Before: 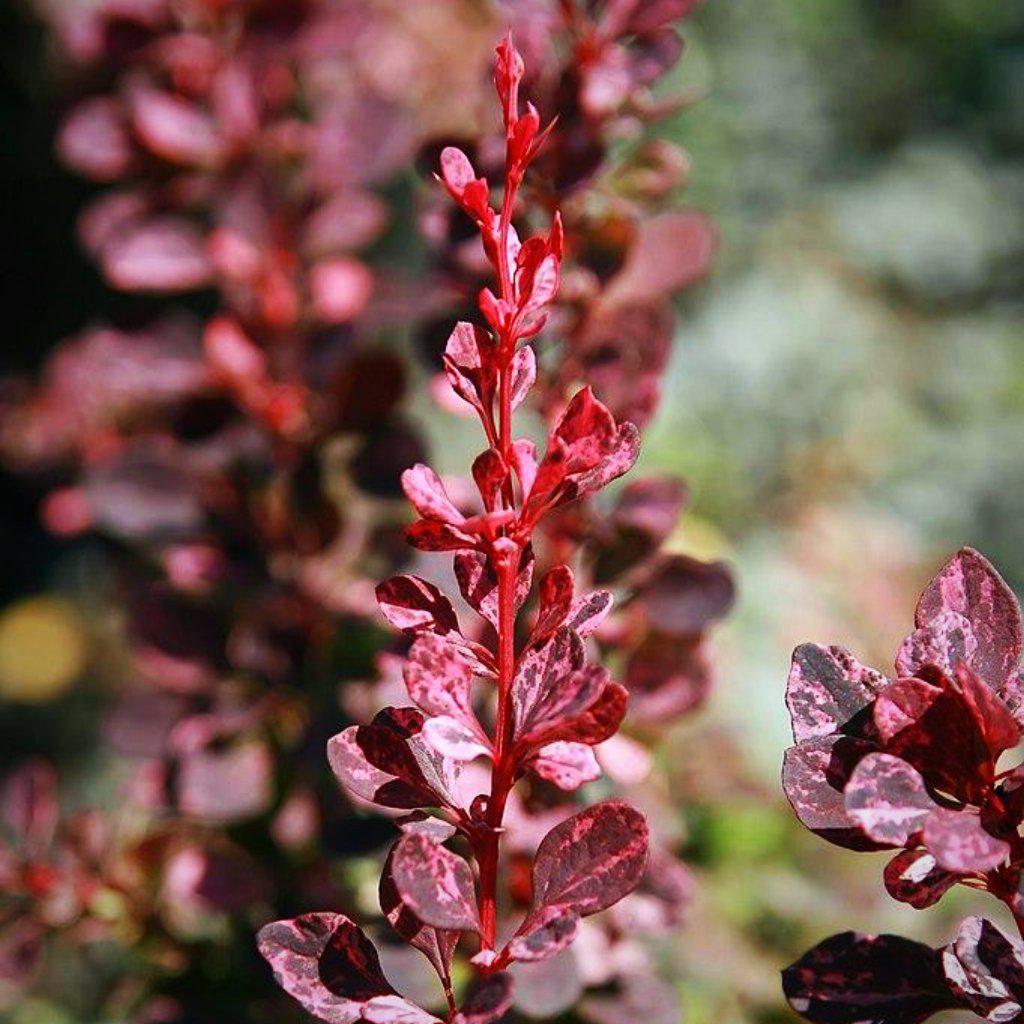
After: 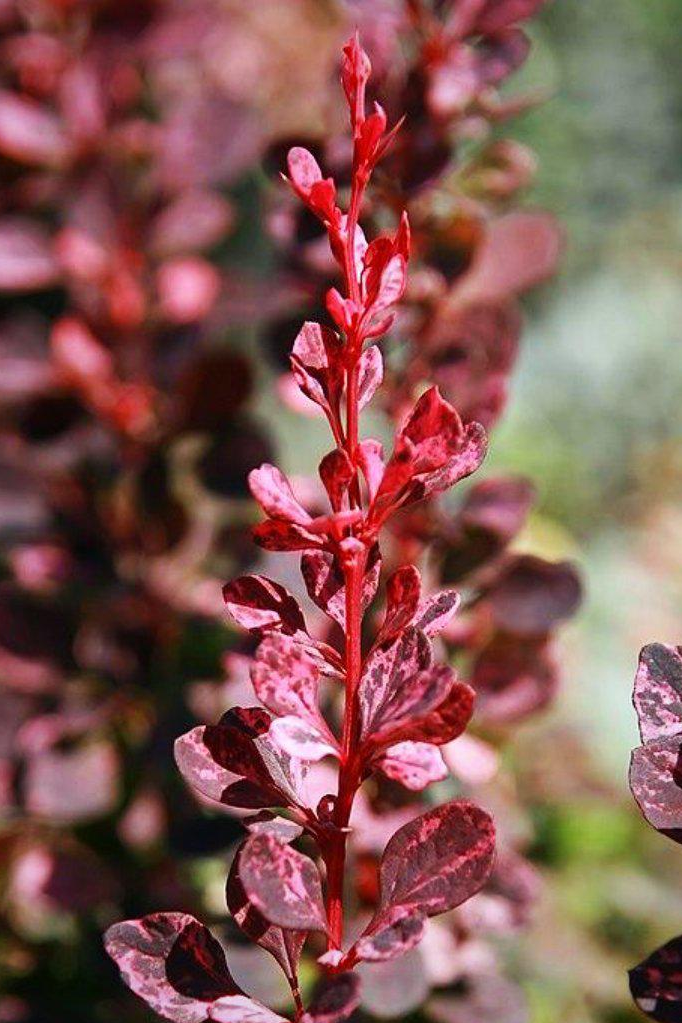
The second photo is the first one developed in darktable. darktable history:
crop and rotate: left 14.942%, right 18.369%
